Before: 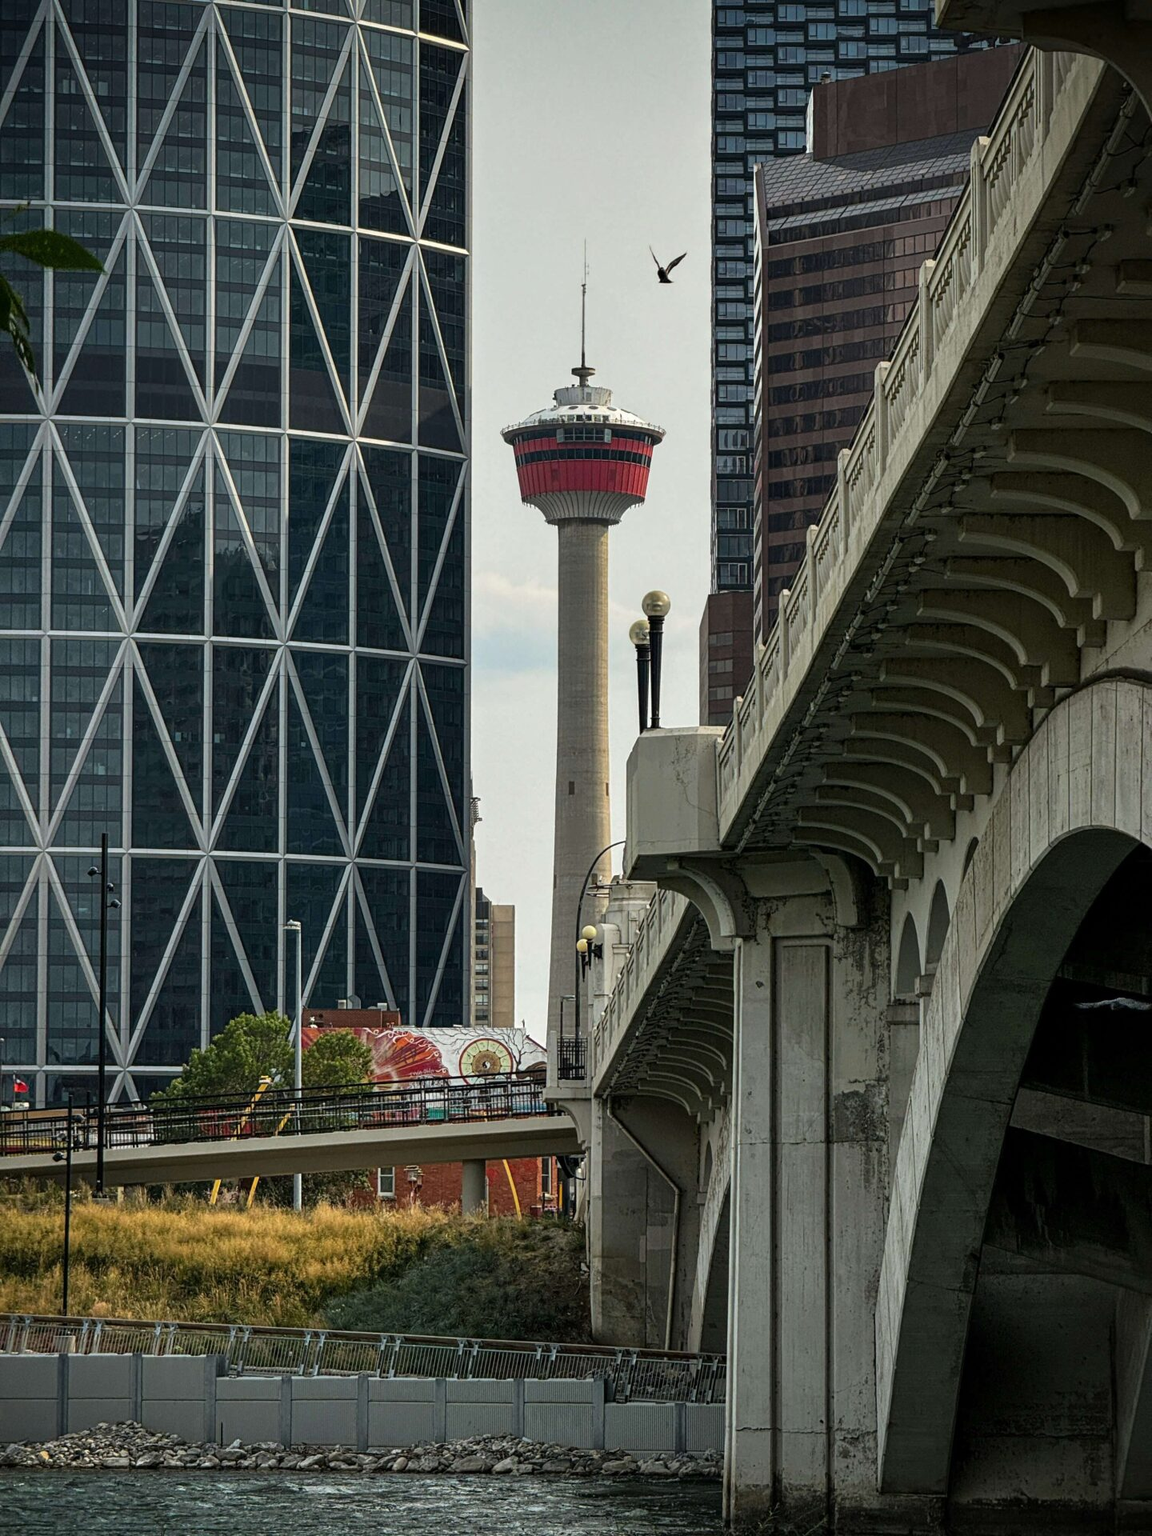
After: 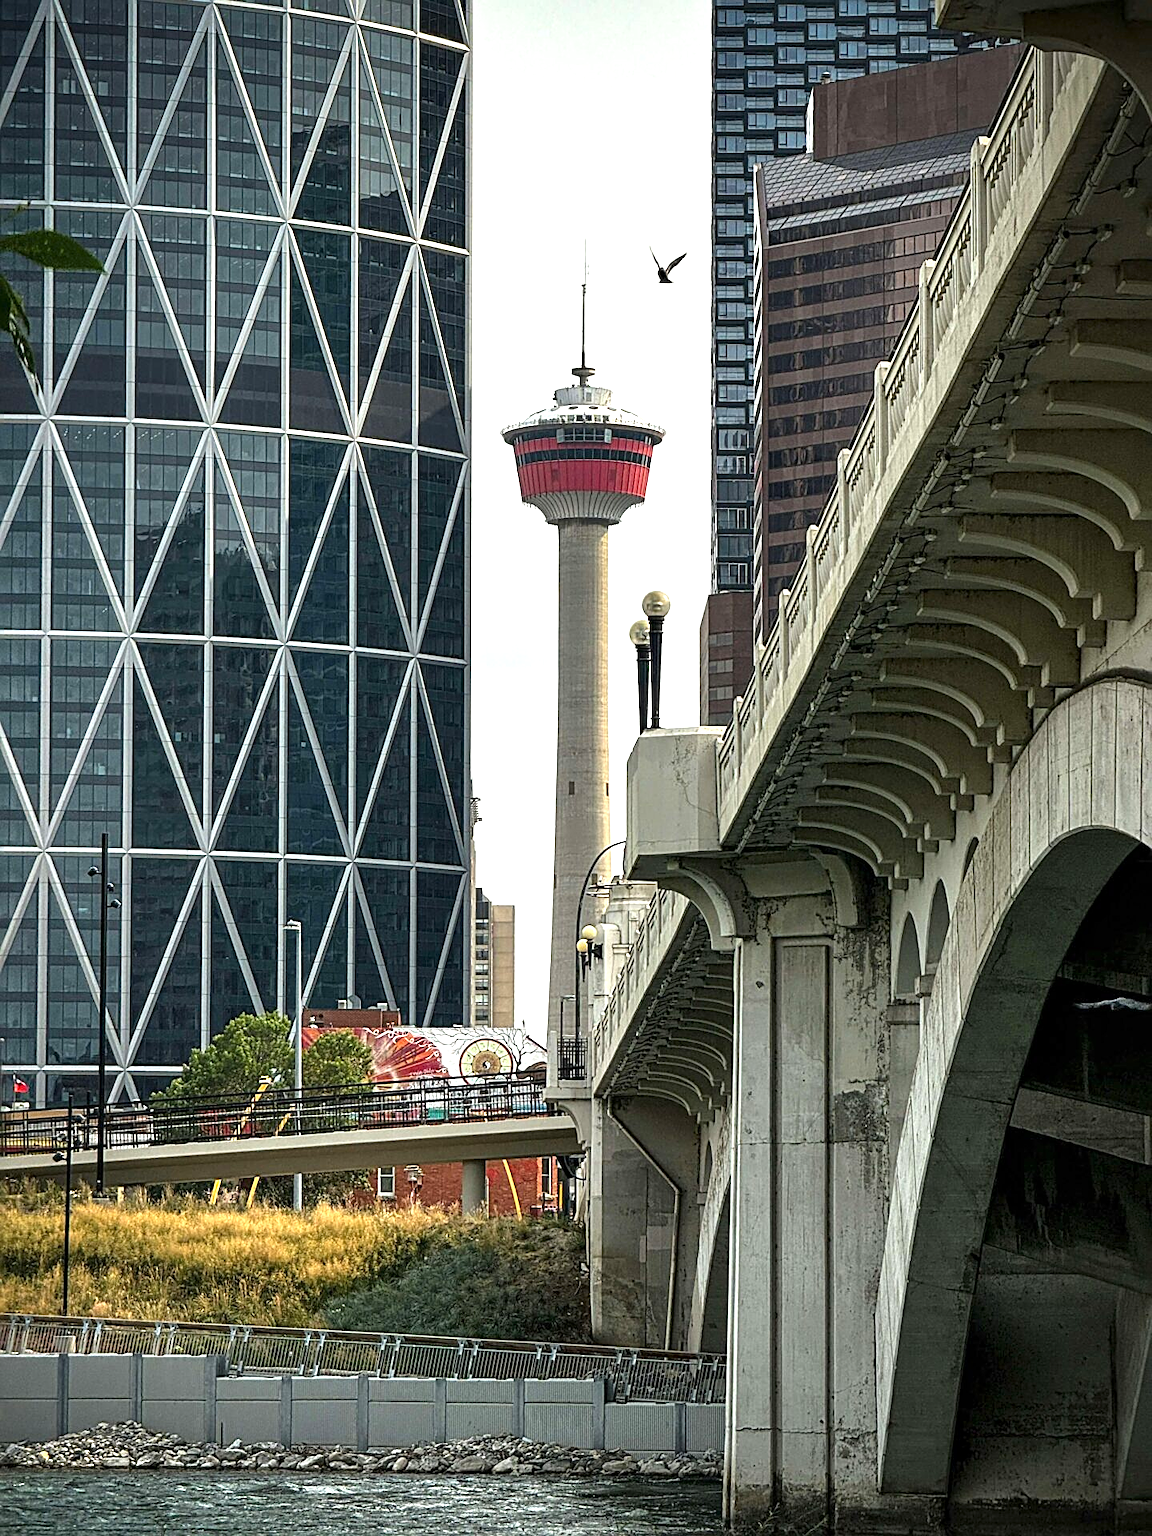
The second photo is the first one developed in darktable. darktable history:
tone equalizer: -8 EV -0.55 EV
local contrast: mode bilateral grid, contrast 10, coarseness 25, detail 115%, midtone range 0.2
sharpen: on, module defaults
exposure: black level correction 0, exposure 1 EV, compensate exposure bias true, compensate highlight preservation false
